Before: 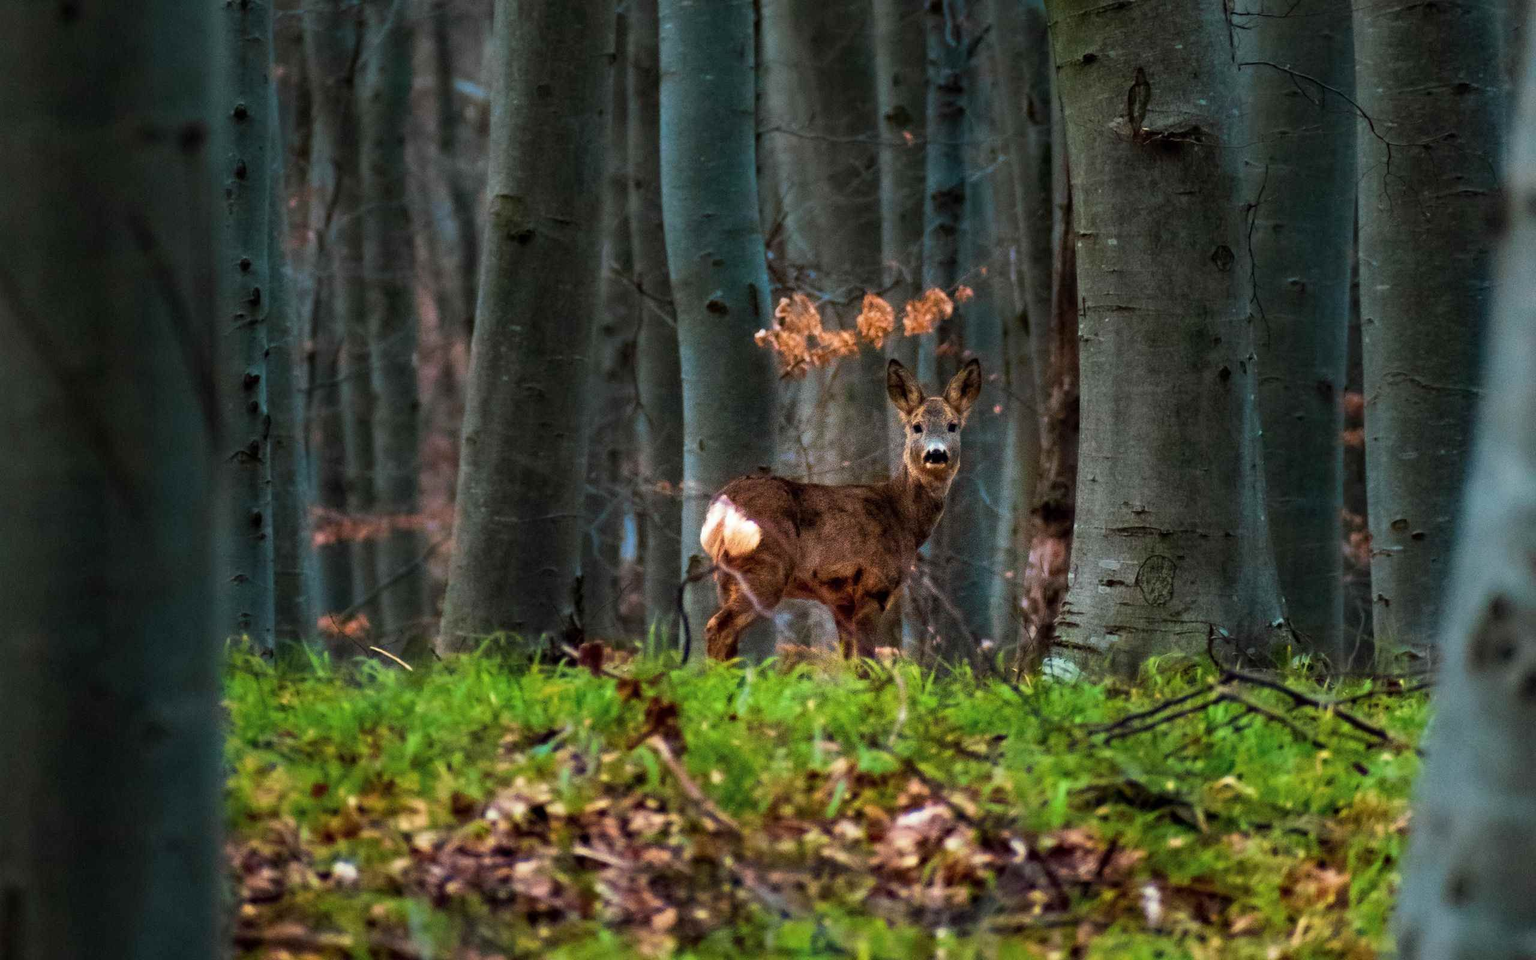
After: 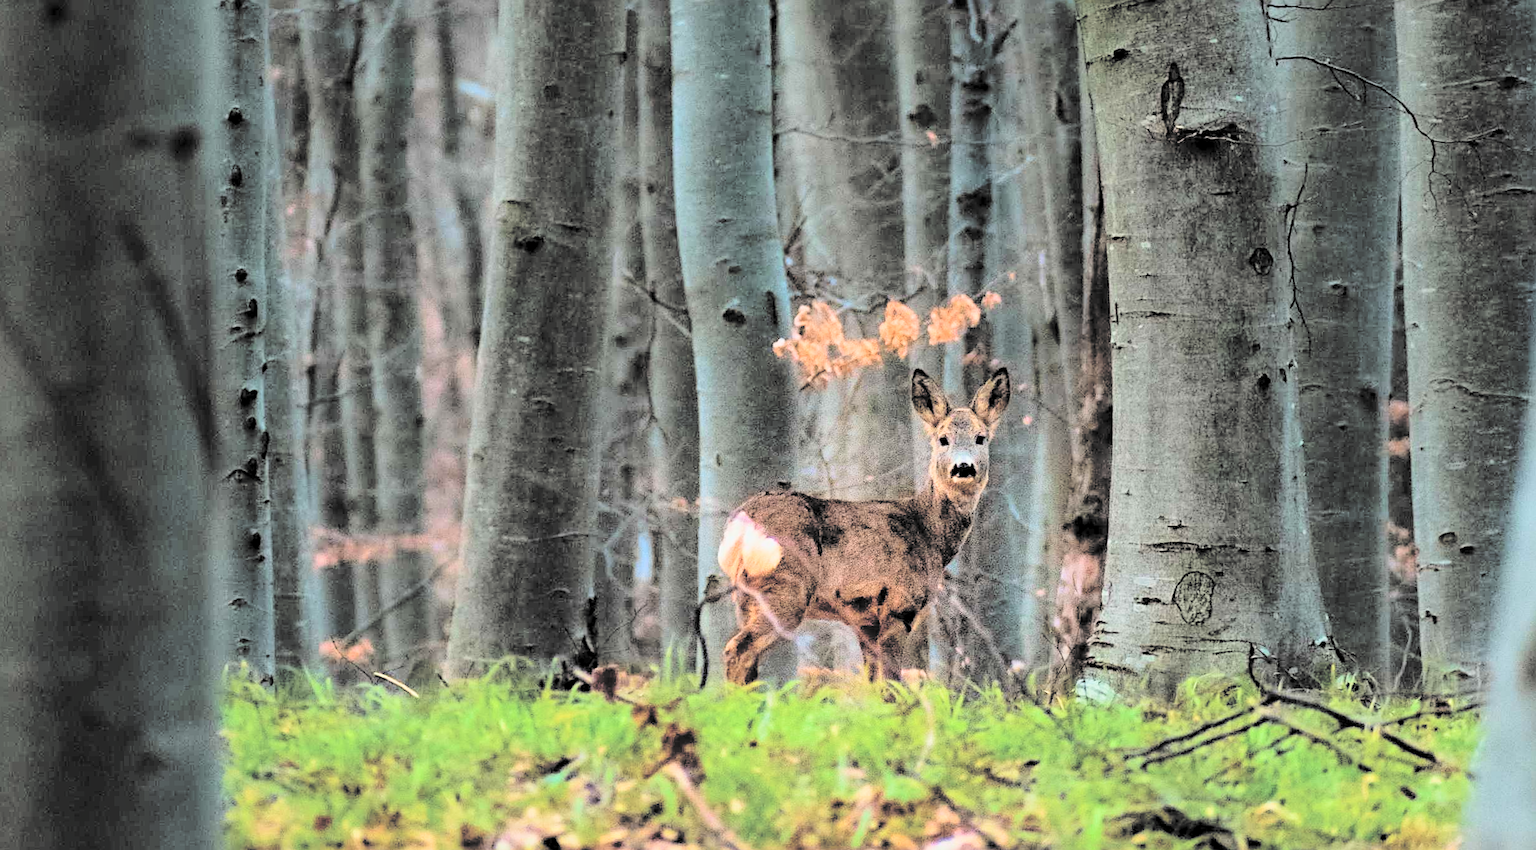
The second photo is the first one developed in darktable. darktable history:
crop and rotate: angle 0.399°, left 0.295%, right 2.777%, bottom 14.076%
local contrast: mode bilateral grid, contrast 19, coarseness 50, detail 120%, midtone range 0.2
contrast brightness saturation: brightness 0.992
filmic rgb: middle gray luminance 29.2%, black relative exposure -10.3 EV, white relative exposure 5.47 EV, target black luminance 0%, hardness 3.91, latitude 2.12%, contrast 1.128, highlights saturation mix 4.1%, shadows ↔ highlights balance 15.42%
sharpen: radius 2.548, amount 0.651
